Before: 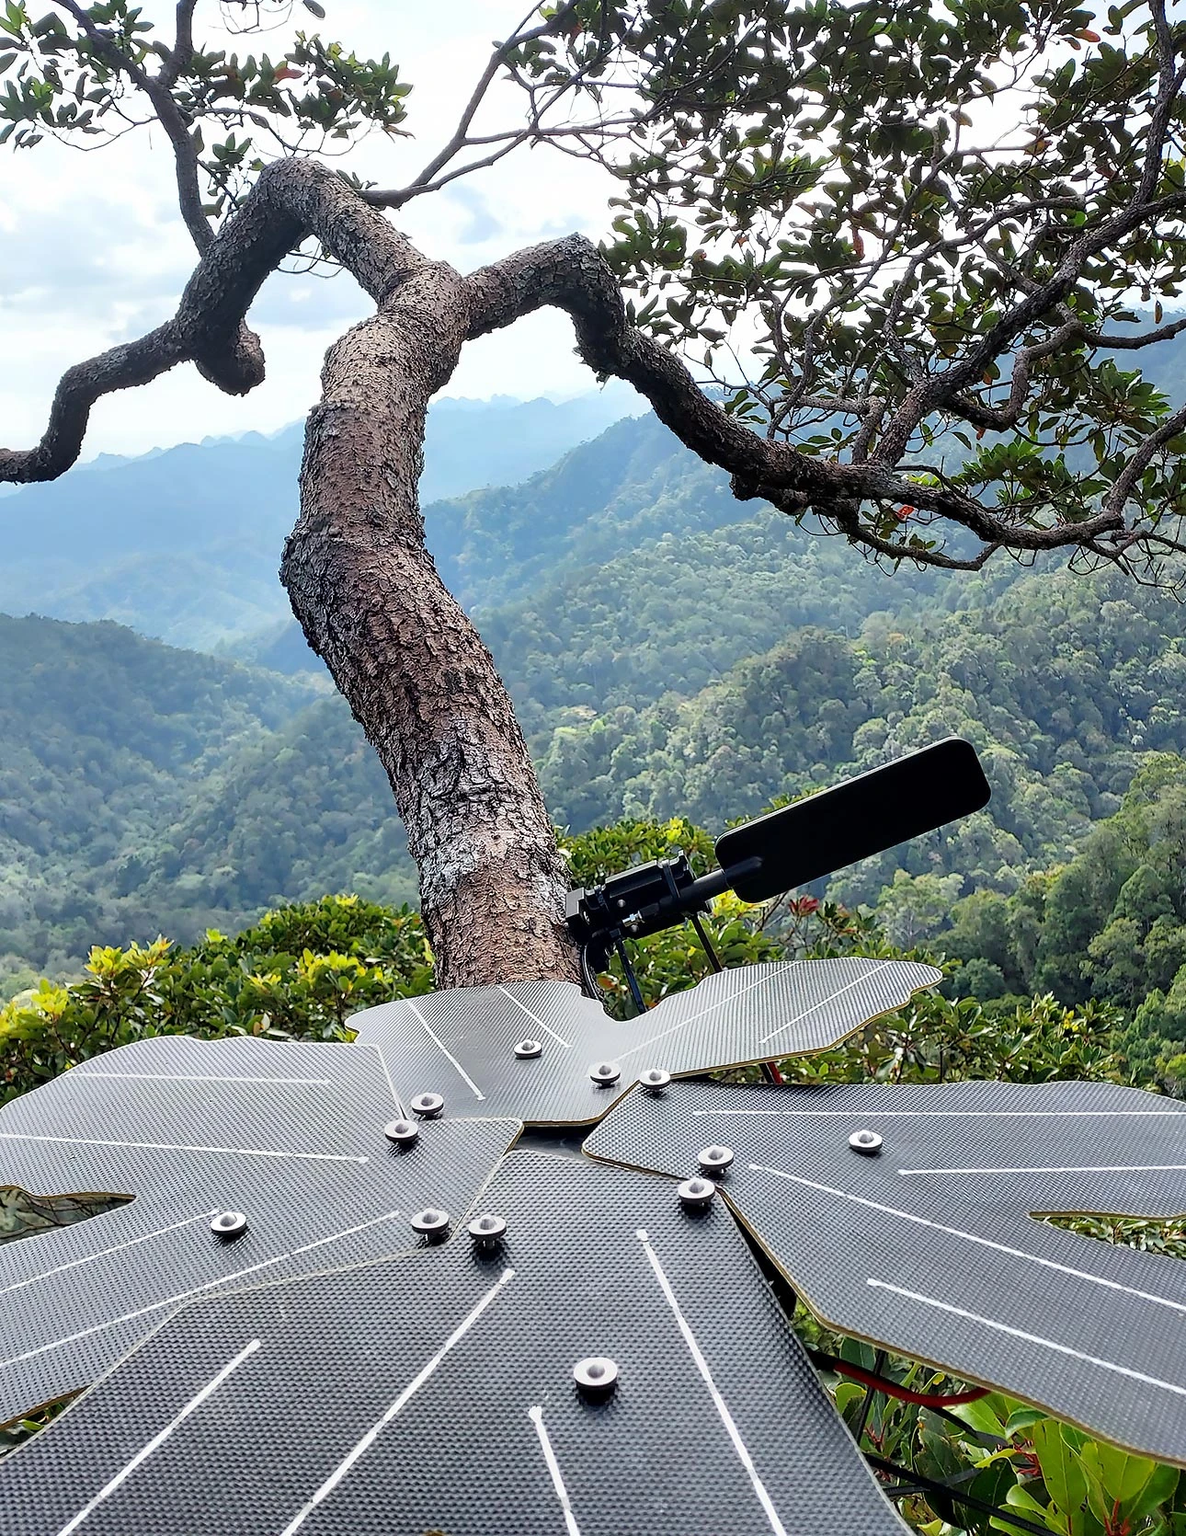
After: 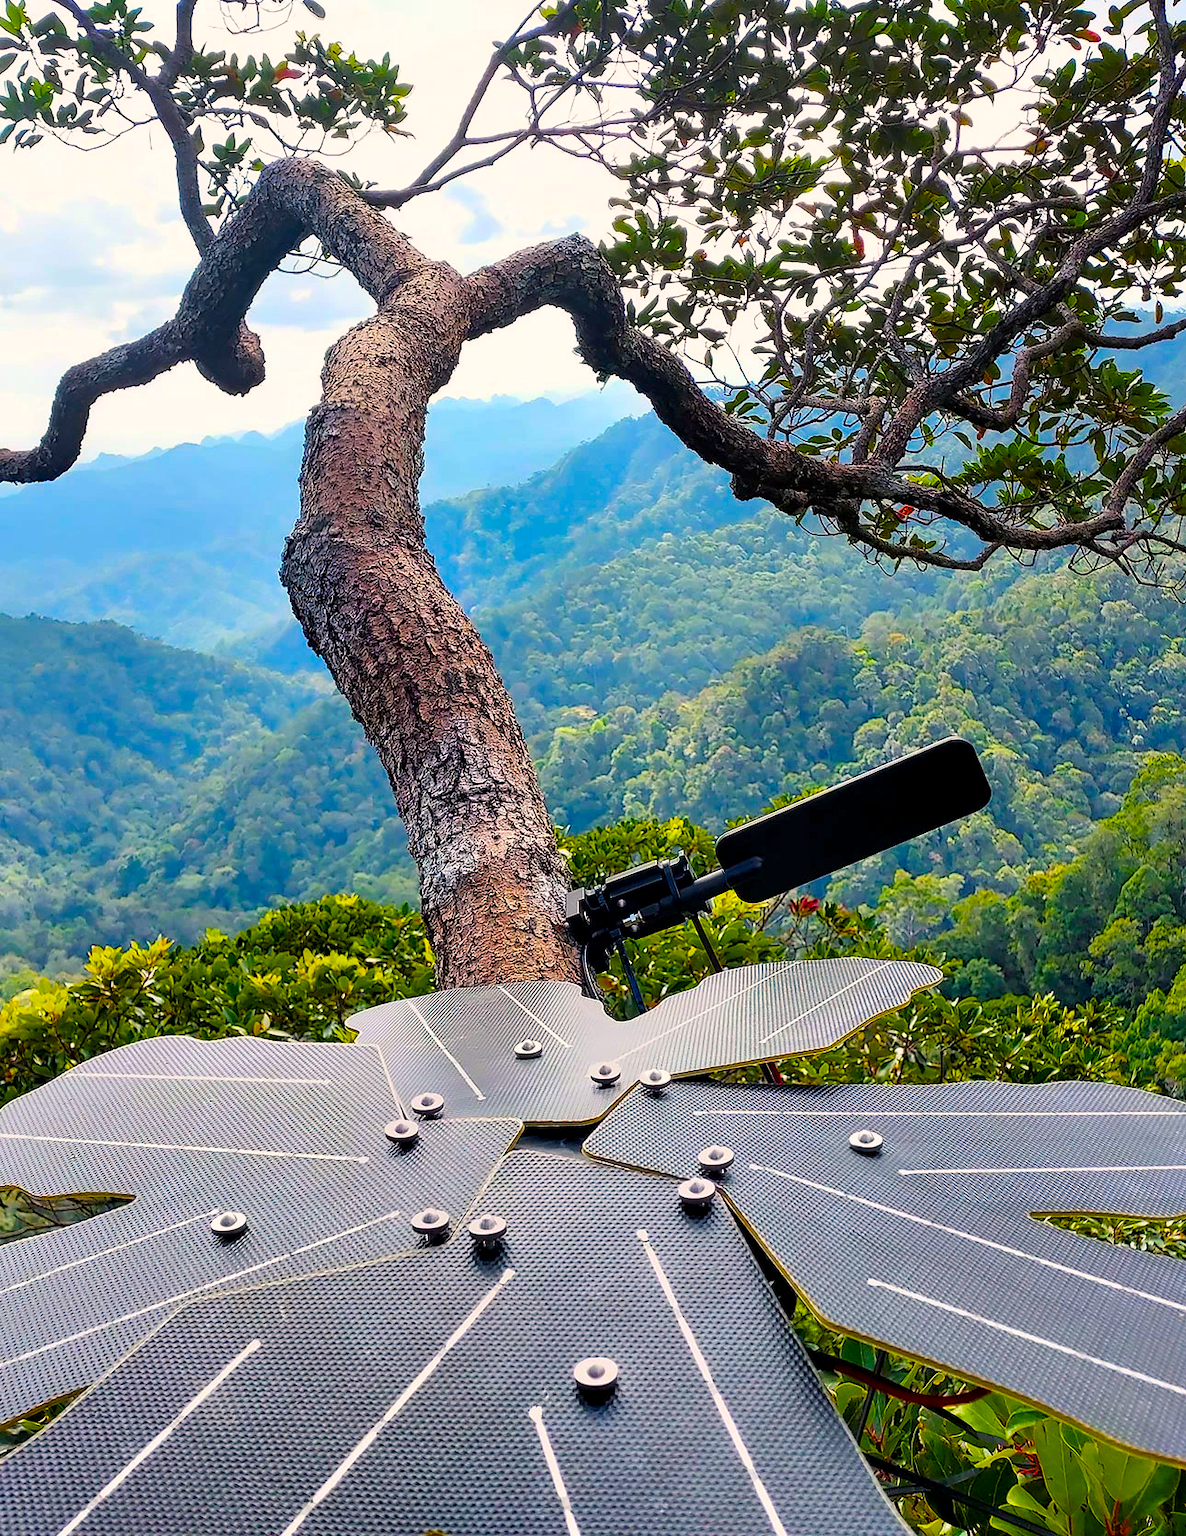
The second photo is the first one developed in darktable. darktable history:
color balance rgb: highlights gain › chroma 1.607%, highlights gain › hue 55.93°, perceptual saturation grading › global saturation 66.026%, perceptual saturation grading › highlights 59.023%, perceptual saturation grading › mid-tones 49.777%, perceptual saturation grading › shadows 50.042%
